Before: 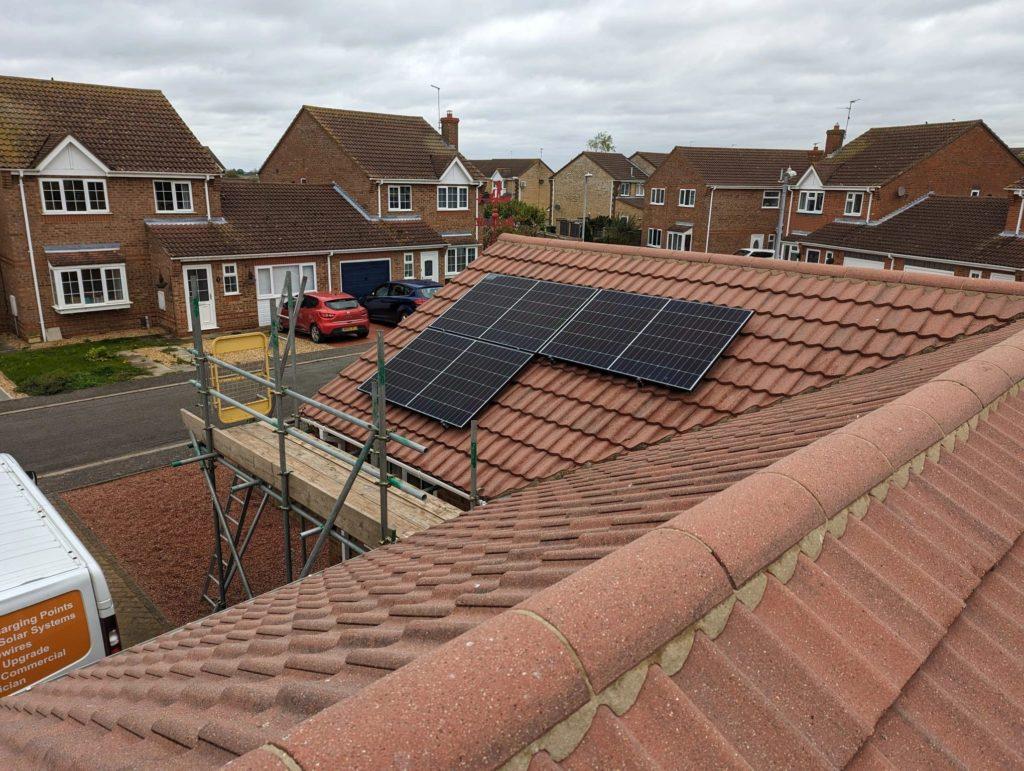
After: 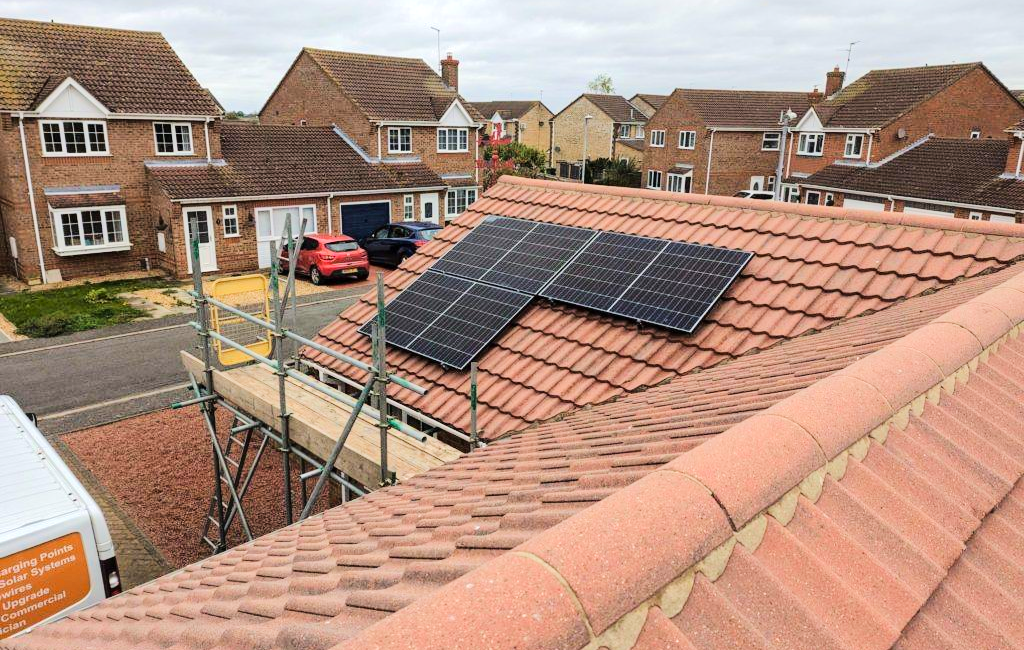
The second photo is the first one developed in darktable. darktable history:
crop: top 7.596%, bottom 8.009%
tone equalizer: -7 EV 0.149 EV, -6 EV 0.596 EV, -5 EV 1.17 EV, -4 EV 1.31 EV, -3 EV 1.14 EV, -2 EV 0.6 EV, -1 EV 0.158 EV, edges refinement/feathering 500, mask exposure compensation -1.57 EV, preserve details no
